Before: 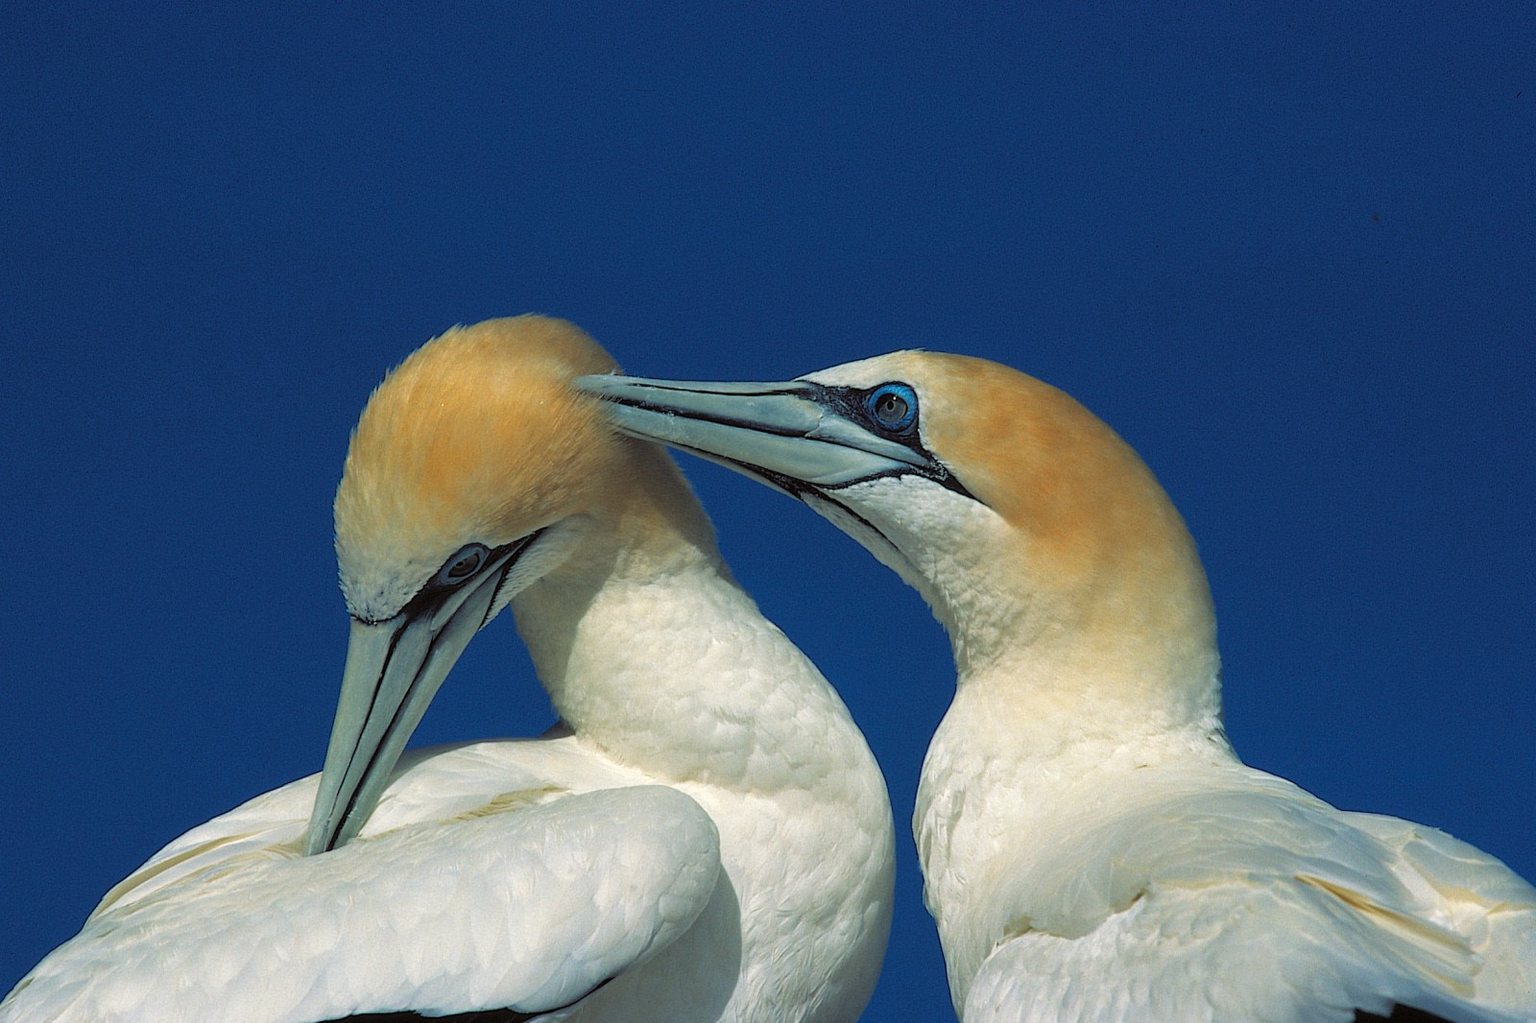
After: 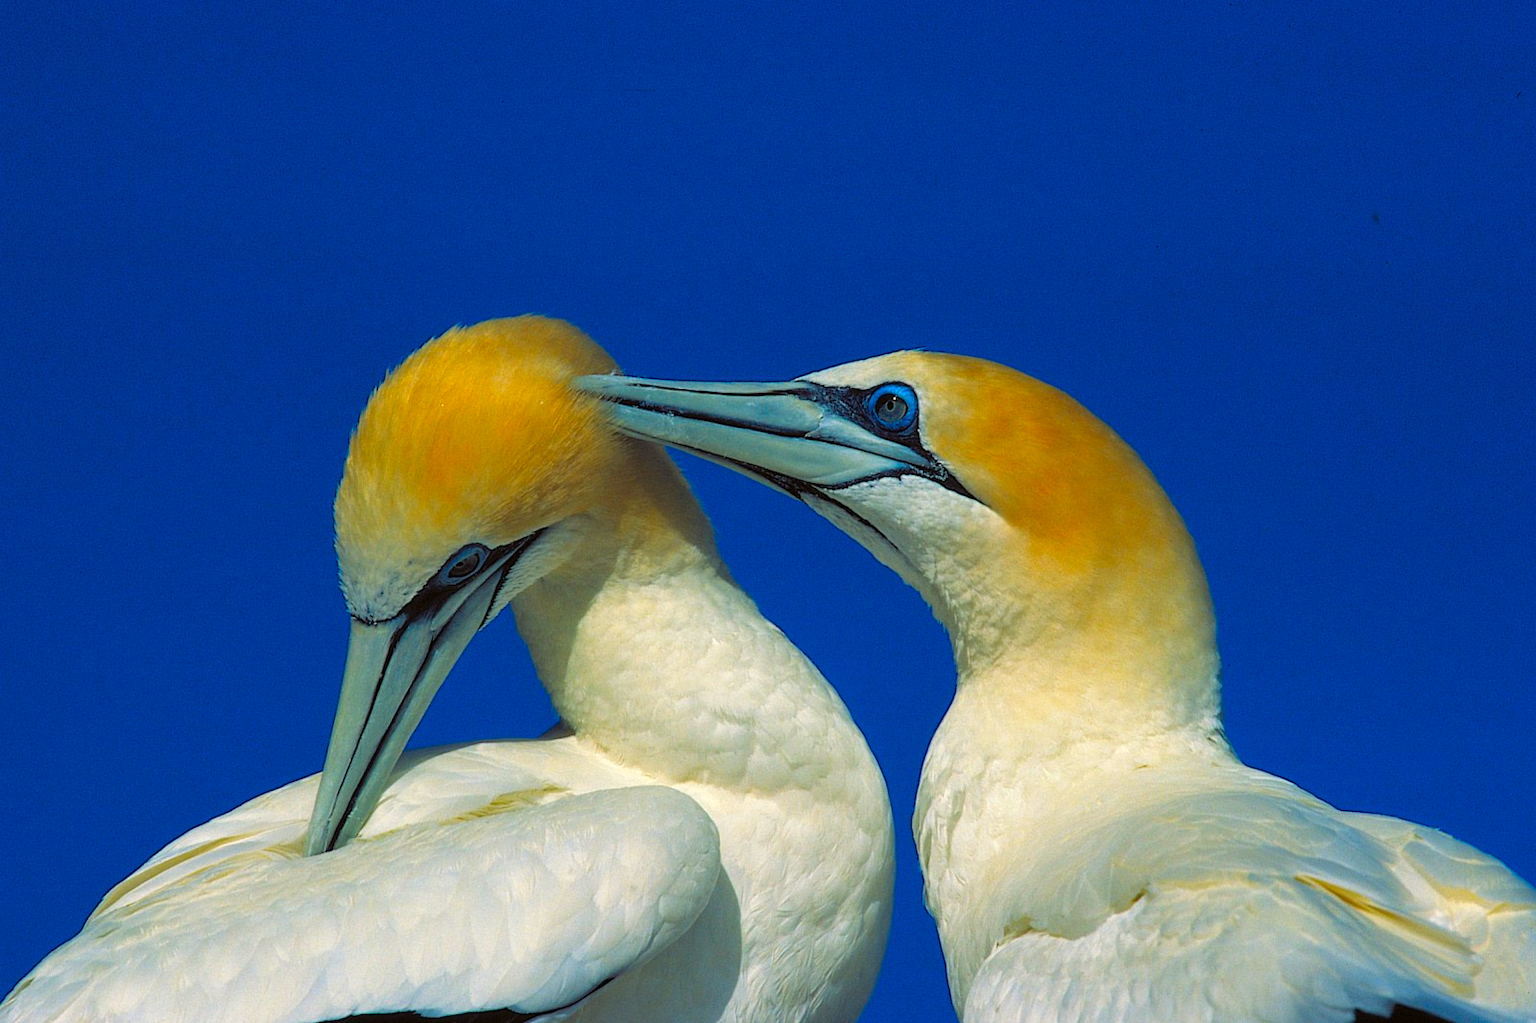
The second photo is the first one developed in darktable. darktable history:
contrast brightness saturation: contrast 0.05
color contrast: green-magenta contrast 1.55, blue-yellow contrast 1.83
